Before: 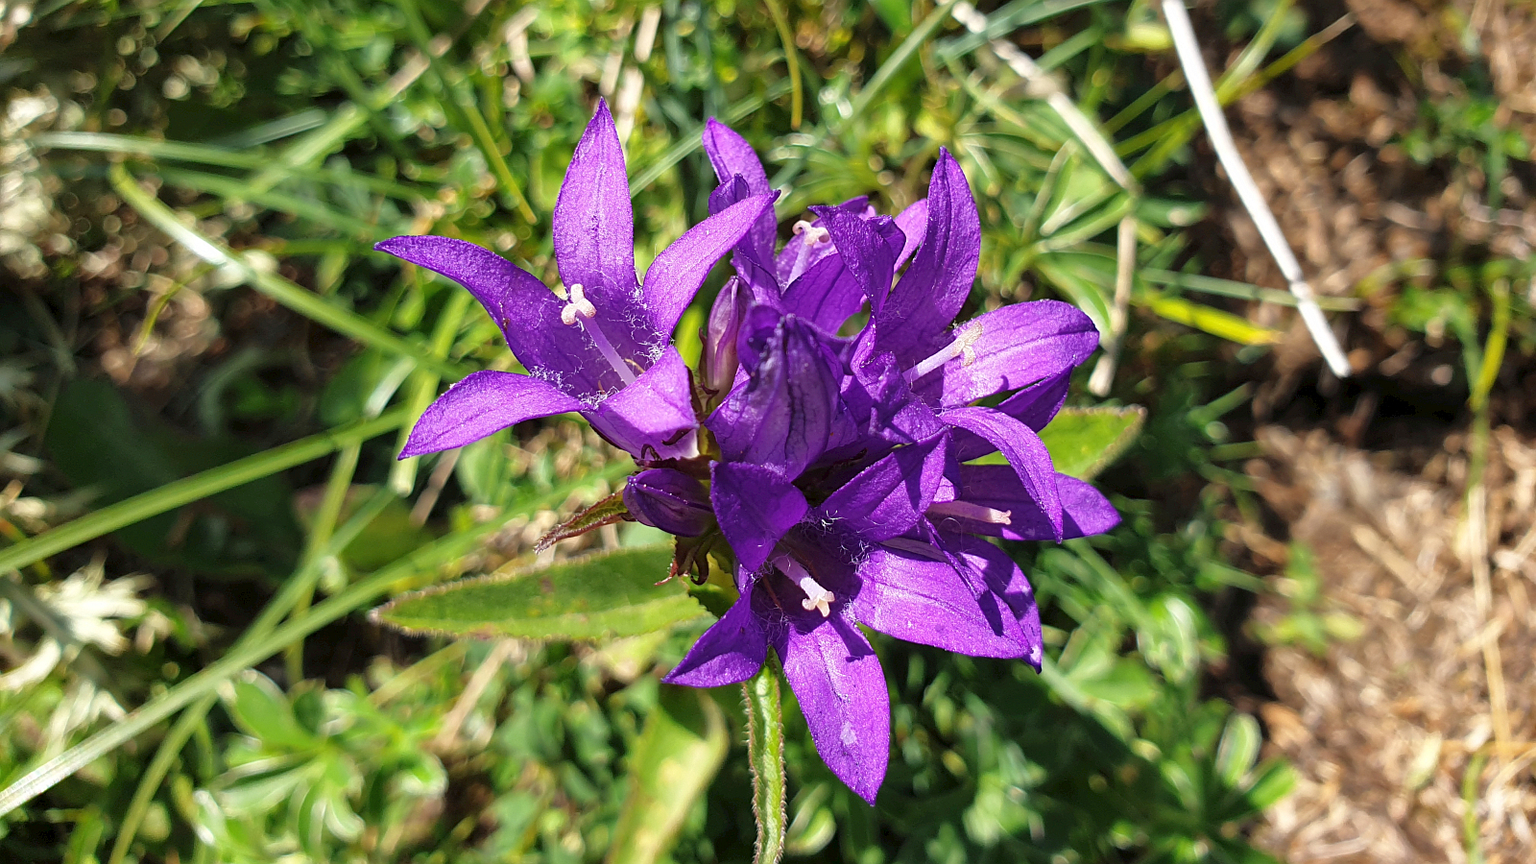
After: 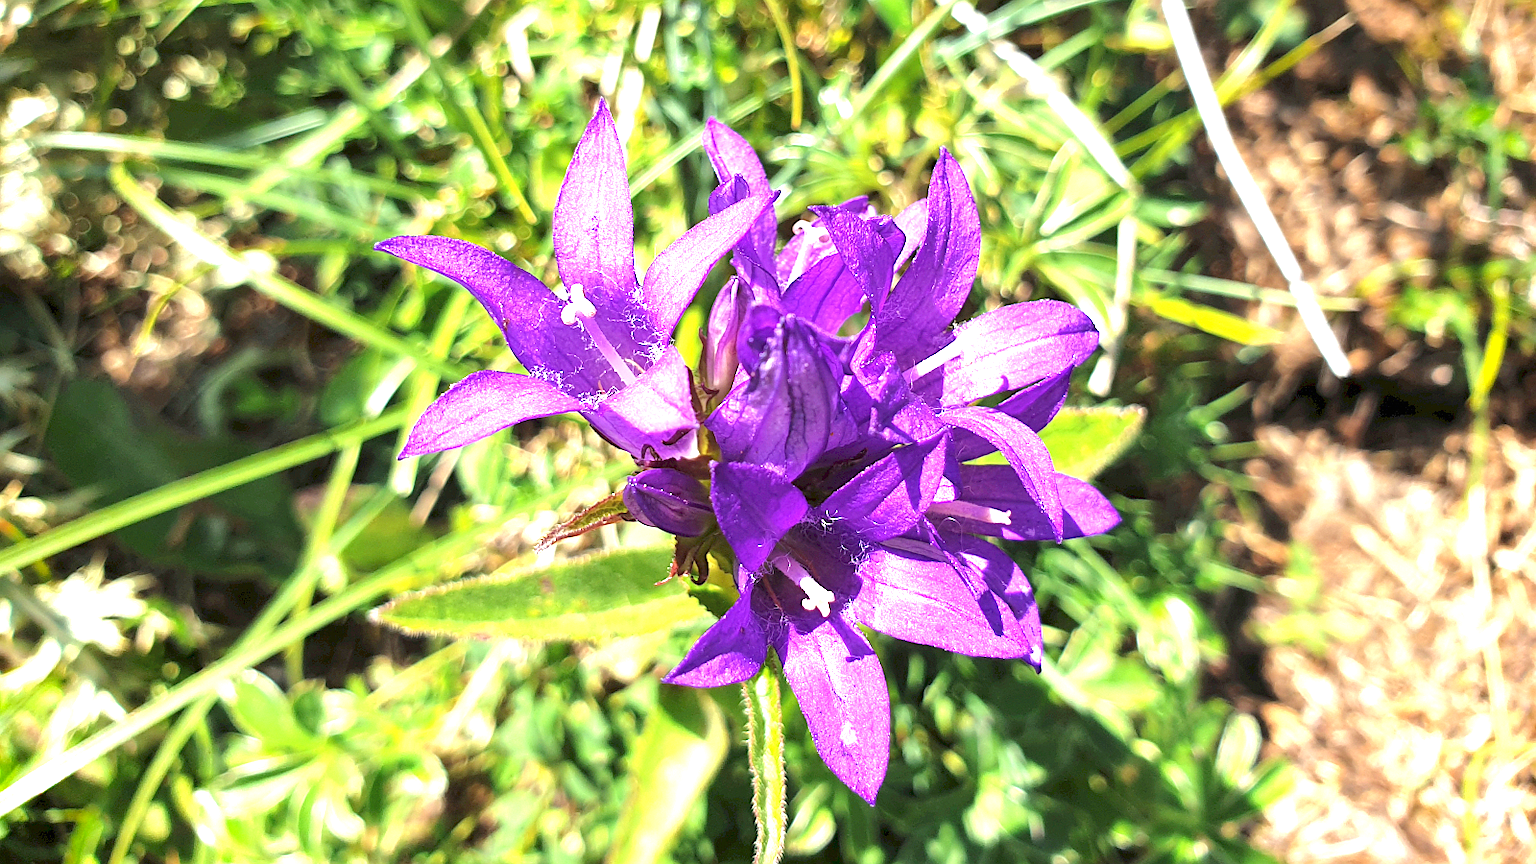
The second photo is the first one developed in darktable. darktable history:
vignetting: brightness -0.233, saturation 0.141
exposure: black level correction 0, exposure 1.5 EV, compensate exposure bias true, compensate highlight preservation false
